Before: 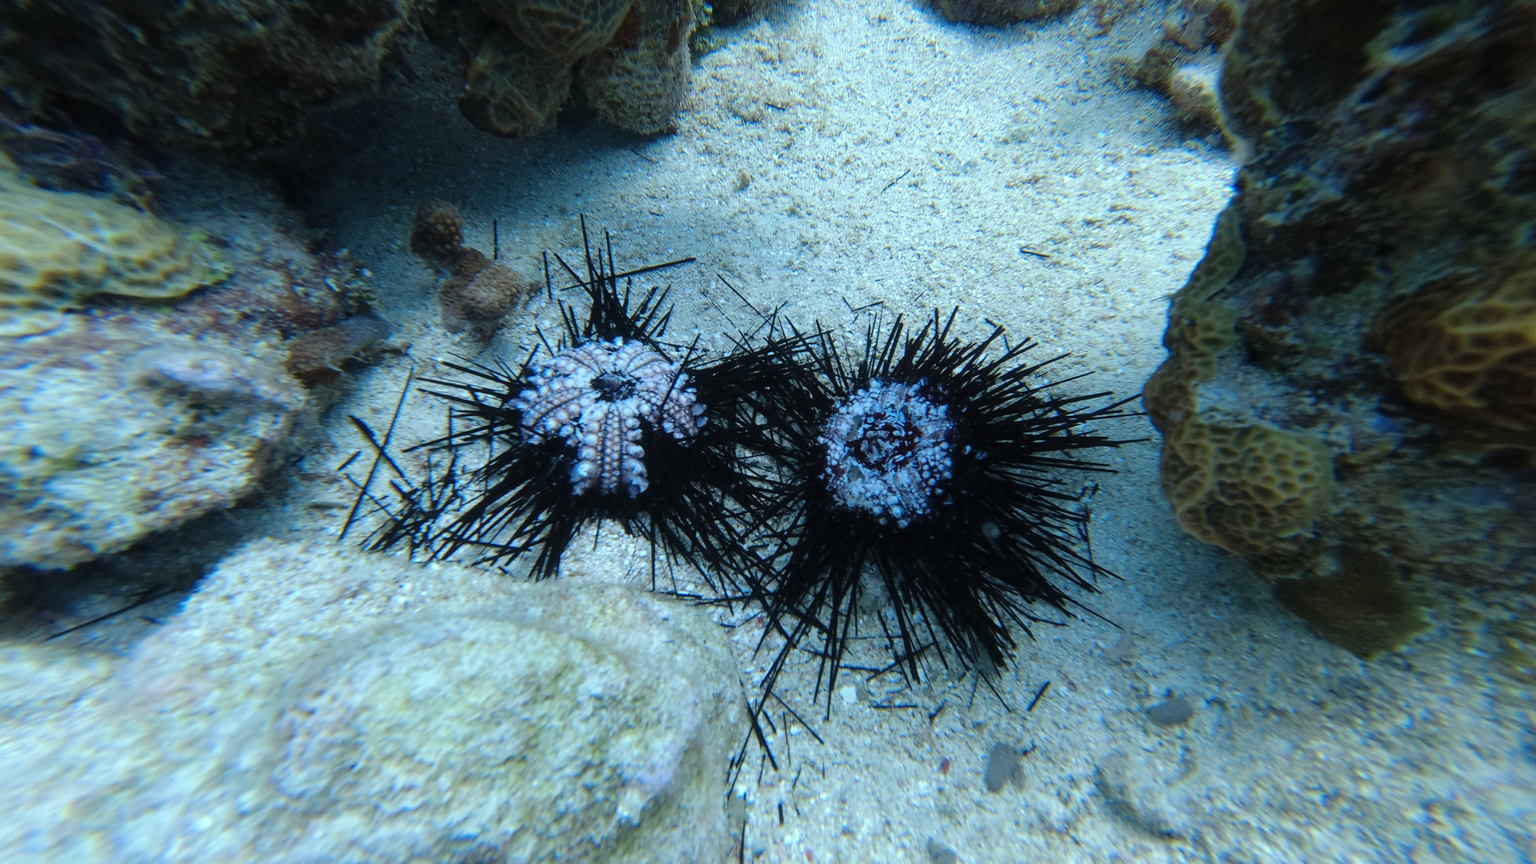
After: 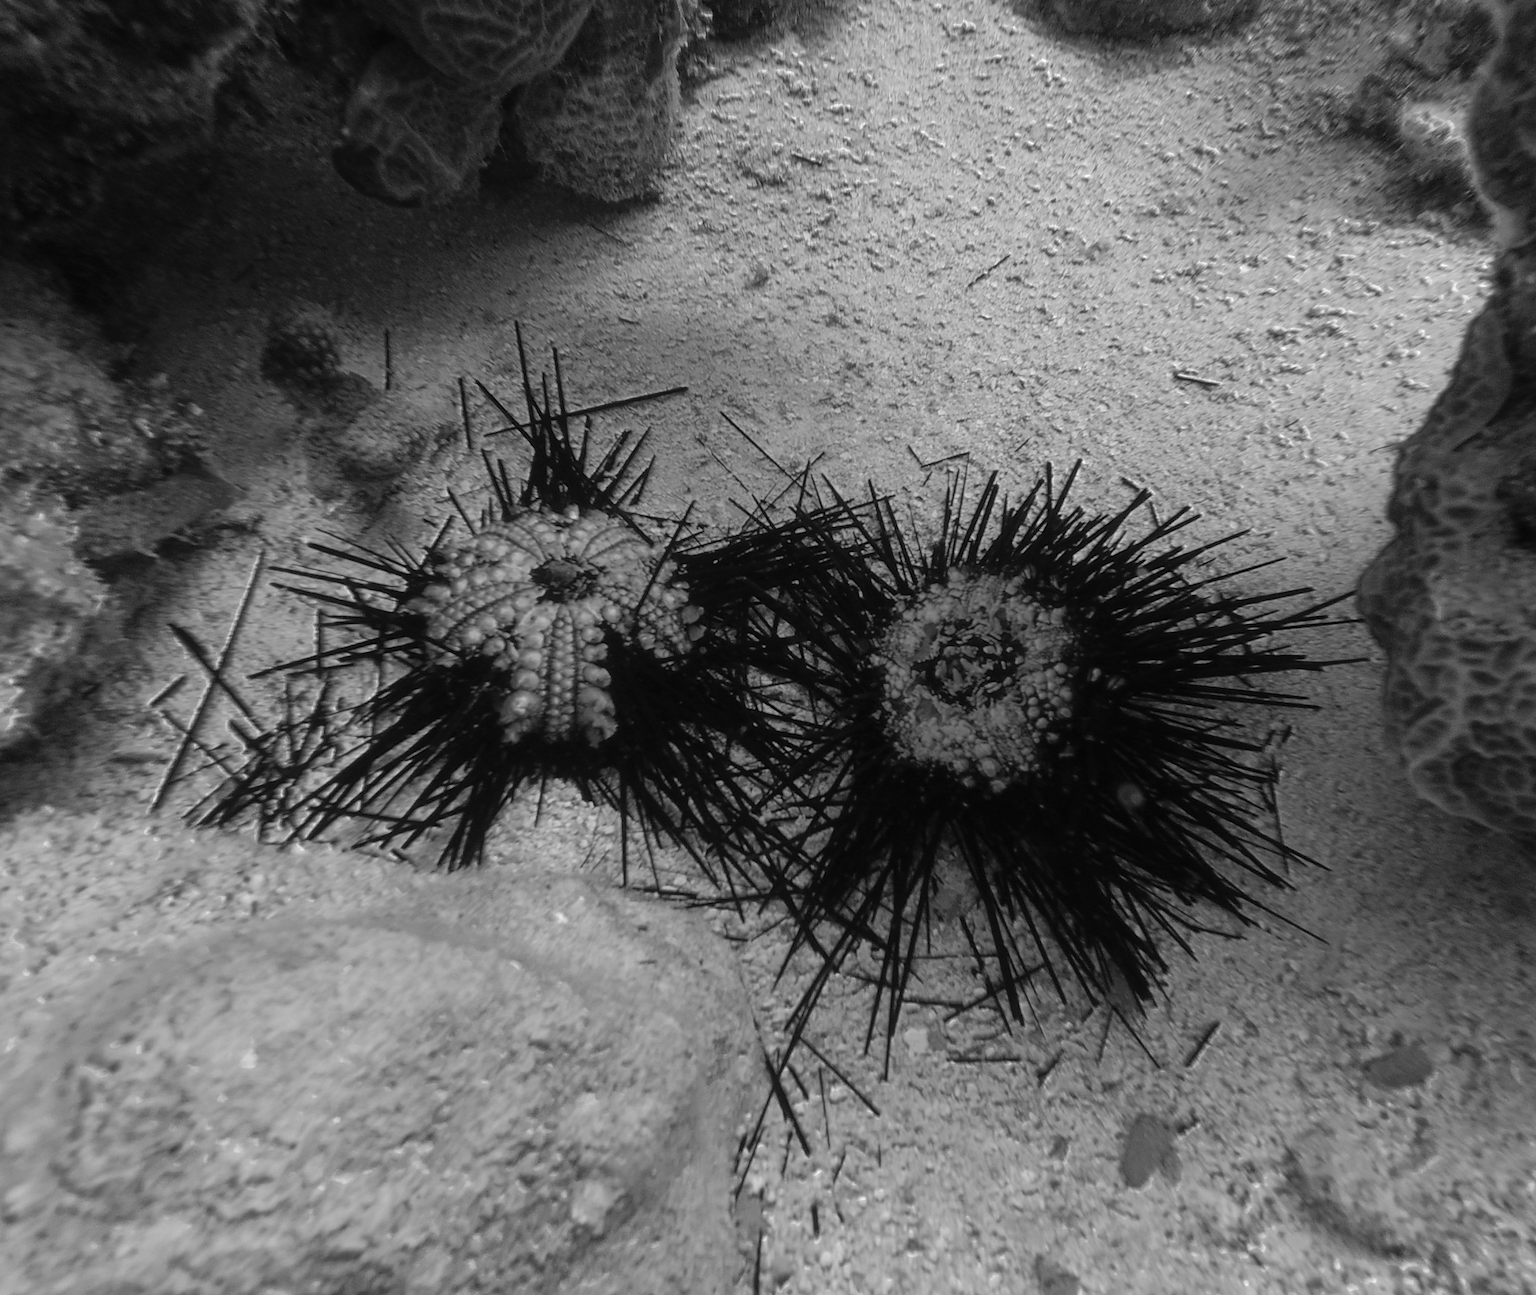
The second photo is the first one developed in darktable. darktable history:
color zones: curves: ch0 [(0.002, 0.429) (0.121, 0.212) (0.198, 0.113) (0.276, 0.344) (0.331, 0.541) (0.41, 0.56) (0.482, 0.289) (0.619, 0.227) (0.721, 0.18) (0.821, 0.435) (0.928, 0.555) (1, 0.587)]; ch1 [(0, 0) (0.143, 0) (0.286, 0) (0.429, 0) (0.571, 0) (0.714, 0) (0.857, 0)]
crop and rotate: left 15.457%, right 17.85%
